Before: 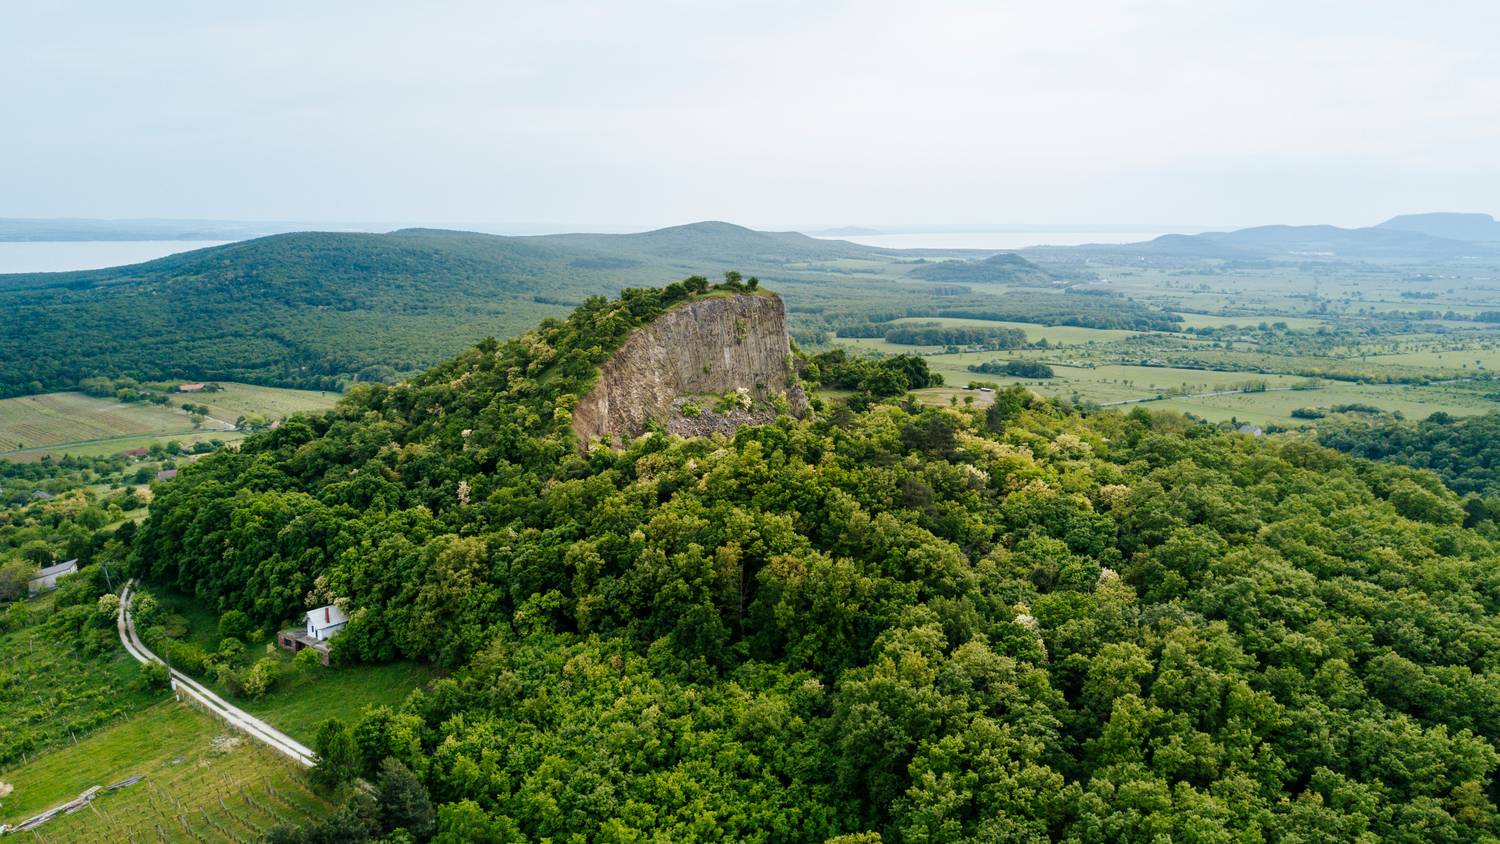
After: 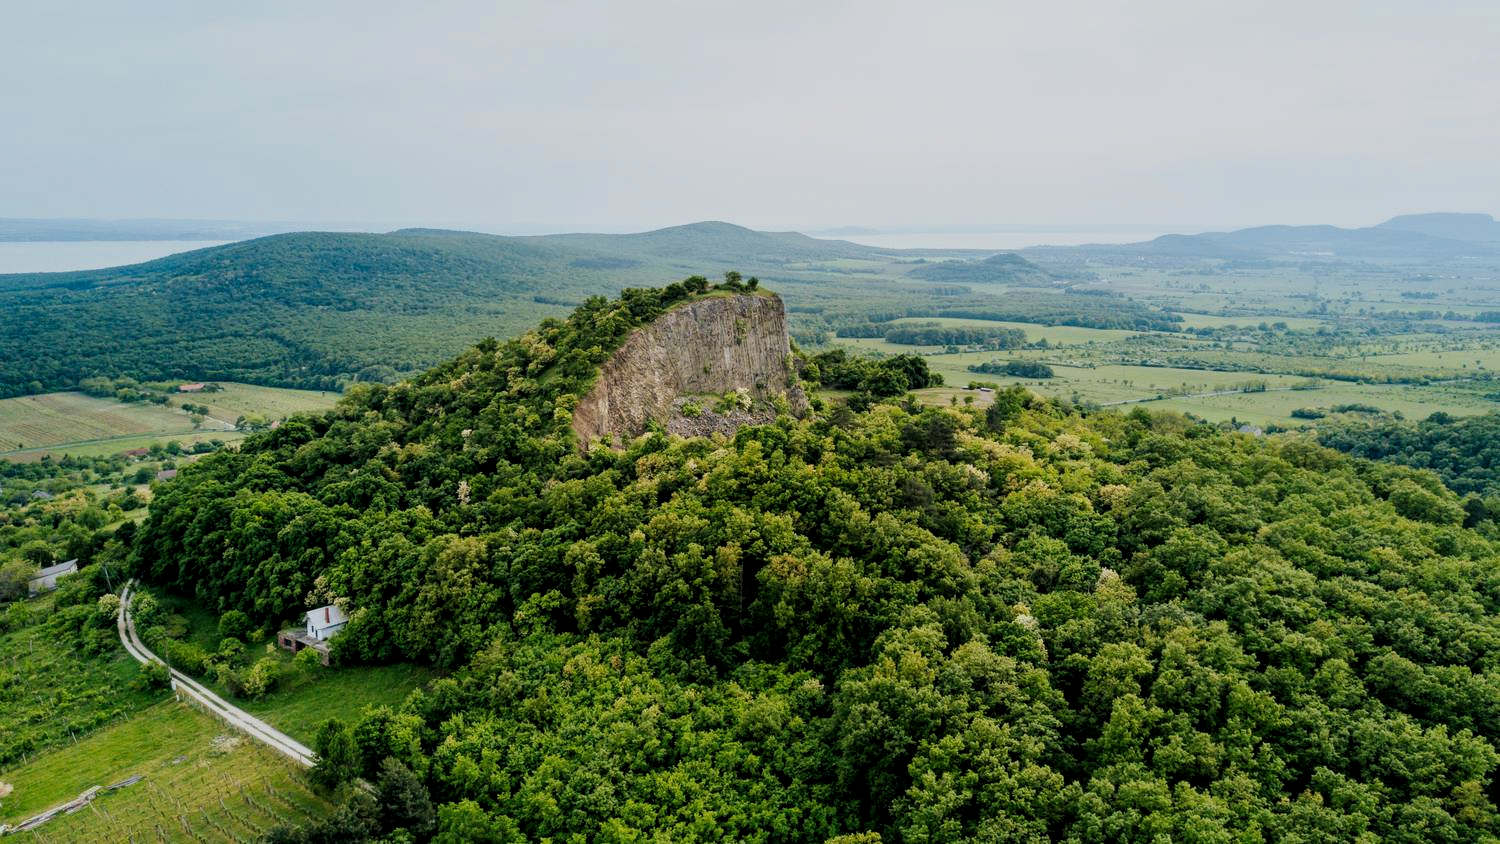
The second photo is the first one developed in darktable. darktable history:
filmic rgb: black relative exposure -7.82 EV, white relative exposure 4.29 EV, hardness 3.86, color science v6 (2022)
local contrast: highlights 100%, shadows 100%, detail 120%, midtone range 0.2
